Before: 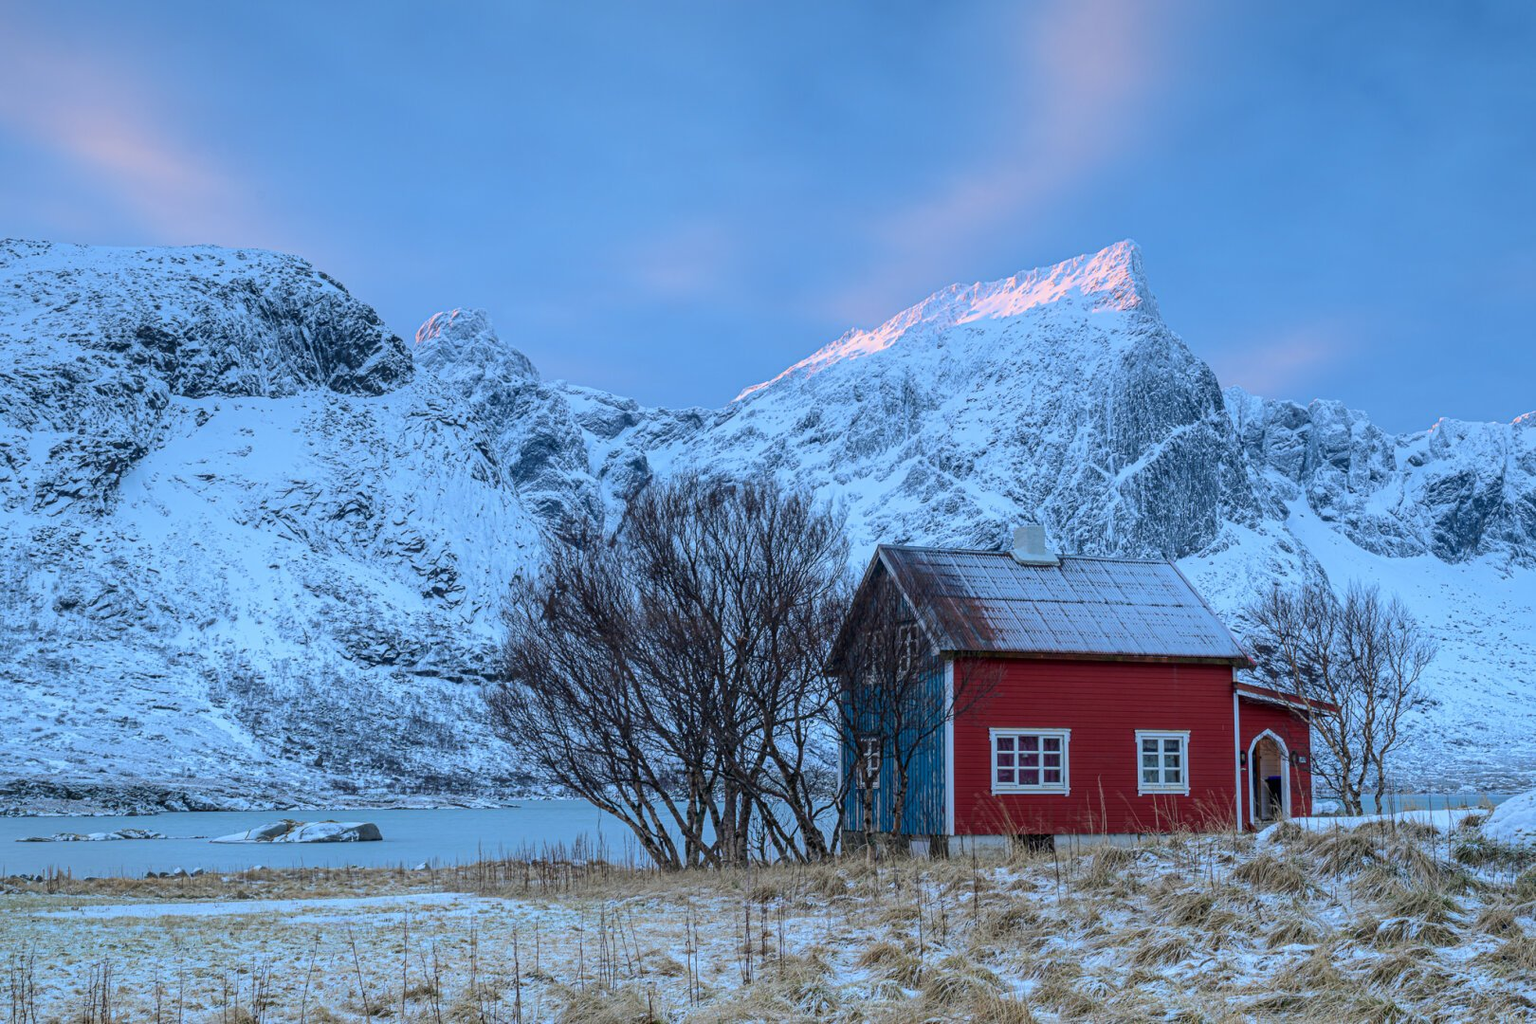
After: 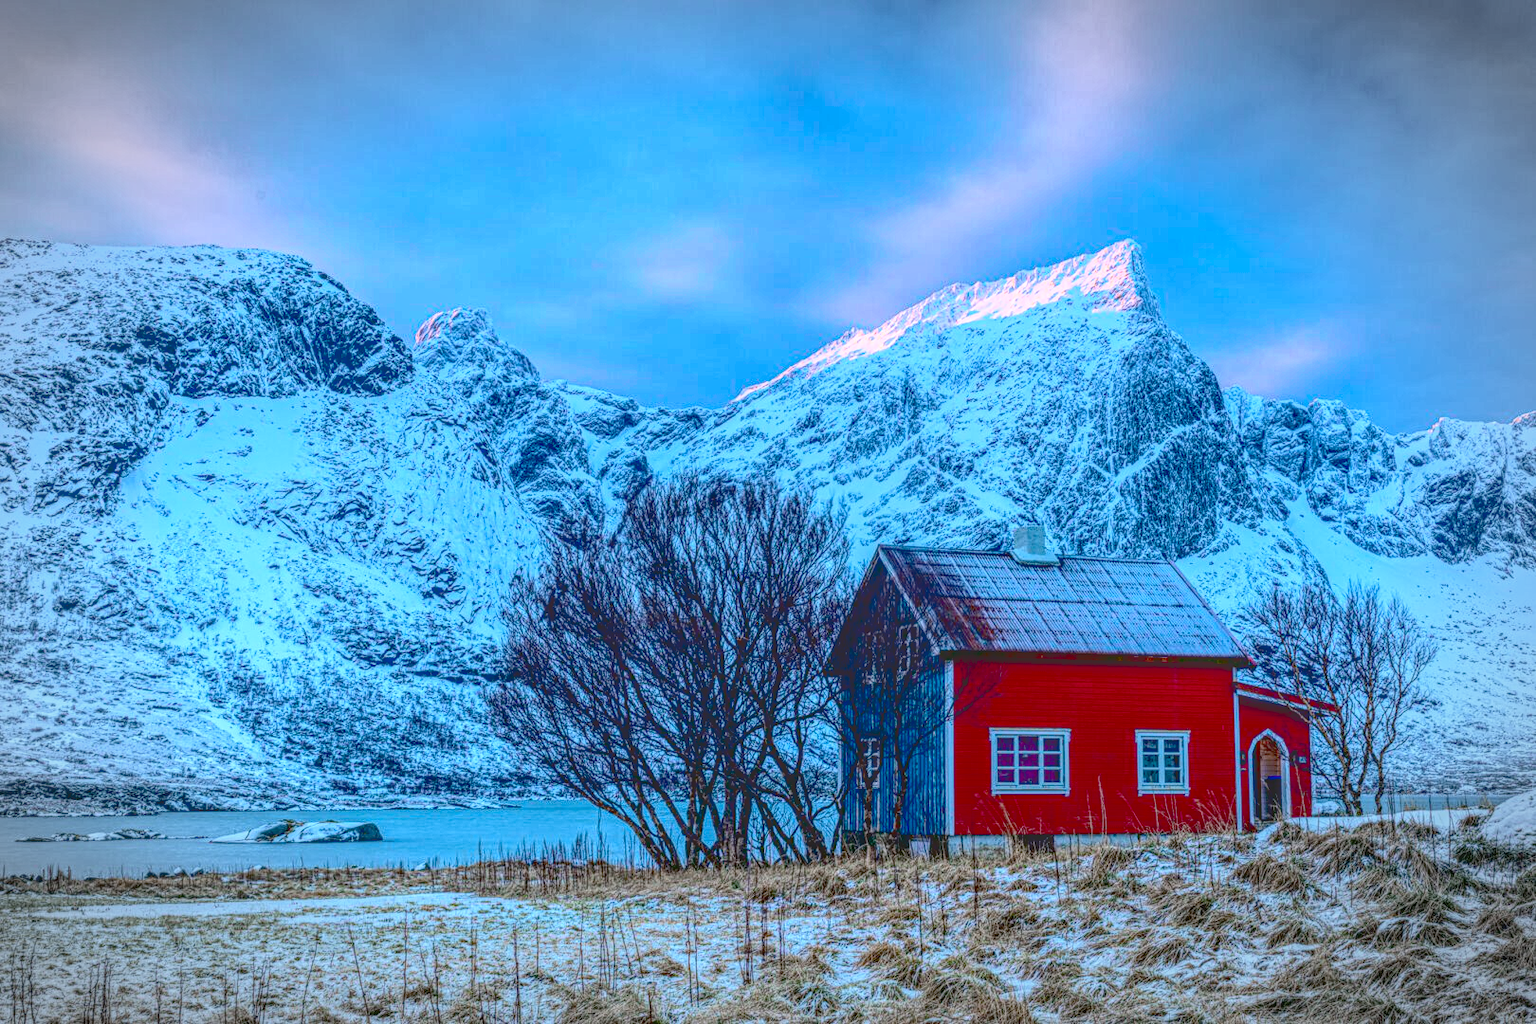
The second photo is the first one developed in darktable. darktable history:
vignetting: fall-off start 79.43%, saturation -0.649, width/height ratio 1.327, unbound false
local contrast: highlights 20%, shadows 30%, detail 200%, midtone range 0.2
tone equalizer: on, module defaults
exposure: black level correction 0.025, exposure 0.182 EV, compensate highlight preservation false
tone curve: curves: ch0 [(0, 0.031) (0.139, 0.084) (0.311, 0.278) (0.495, 0.544) (0.718, 0.816) (0.841, 0.909) (1, 0.967)]; ch1 [(0, 0) (0.272, 0.249) (0.388, 0.385) (0.479, 0.456) (0.495, 0.497) (0.538, 0.55) (0.578, 0.595) (0.707, 0.778) (1, 1)]; ch2 [(0, 0) (0.125, 0.089) (0.353, 0.329) (0.443, 0.408) (0.502, 0.495) (0.56, 0.553) (0.608, 0.631) (1, 1)], color space Lab, independent channels, preserve colors none
haze removal: compatibility mode true, adaptive false
